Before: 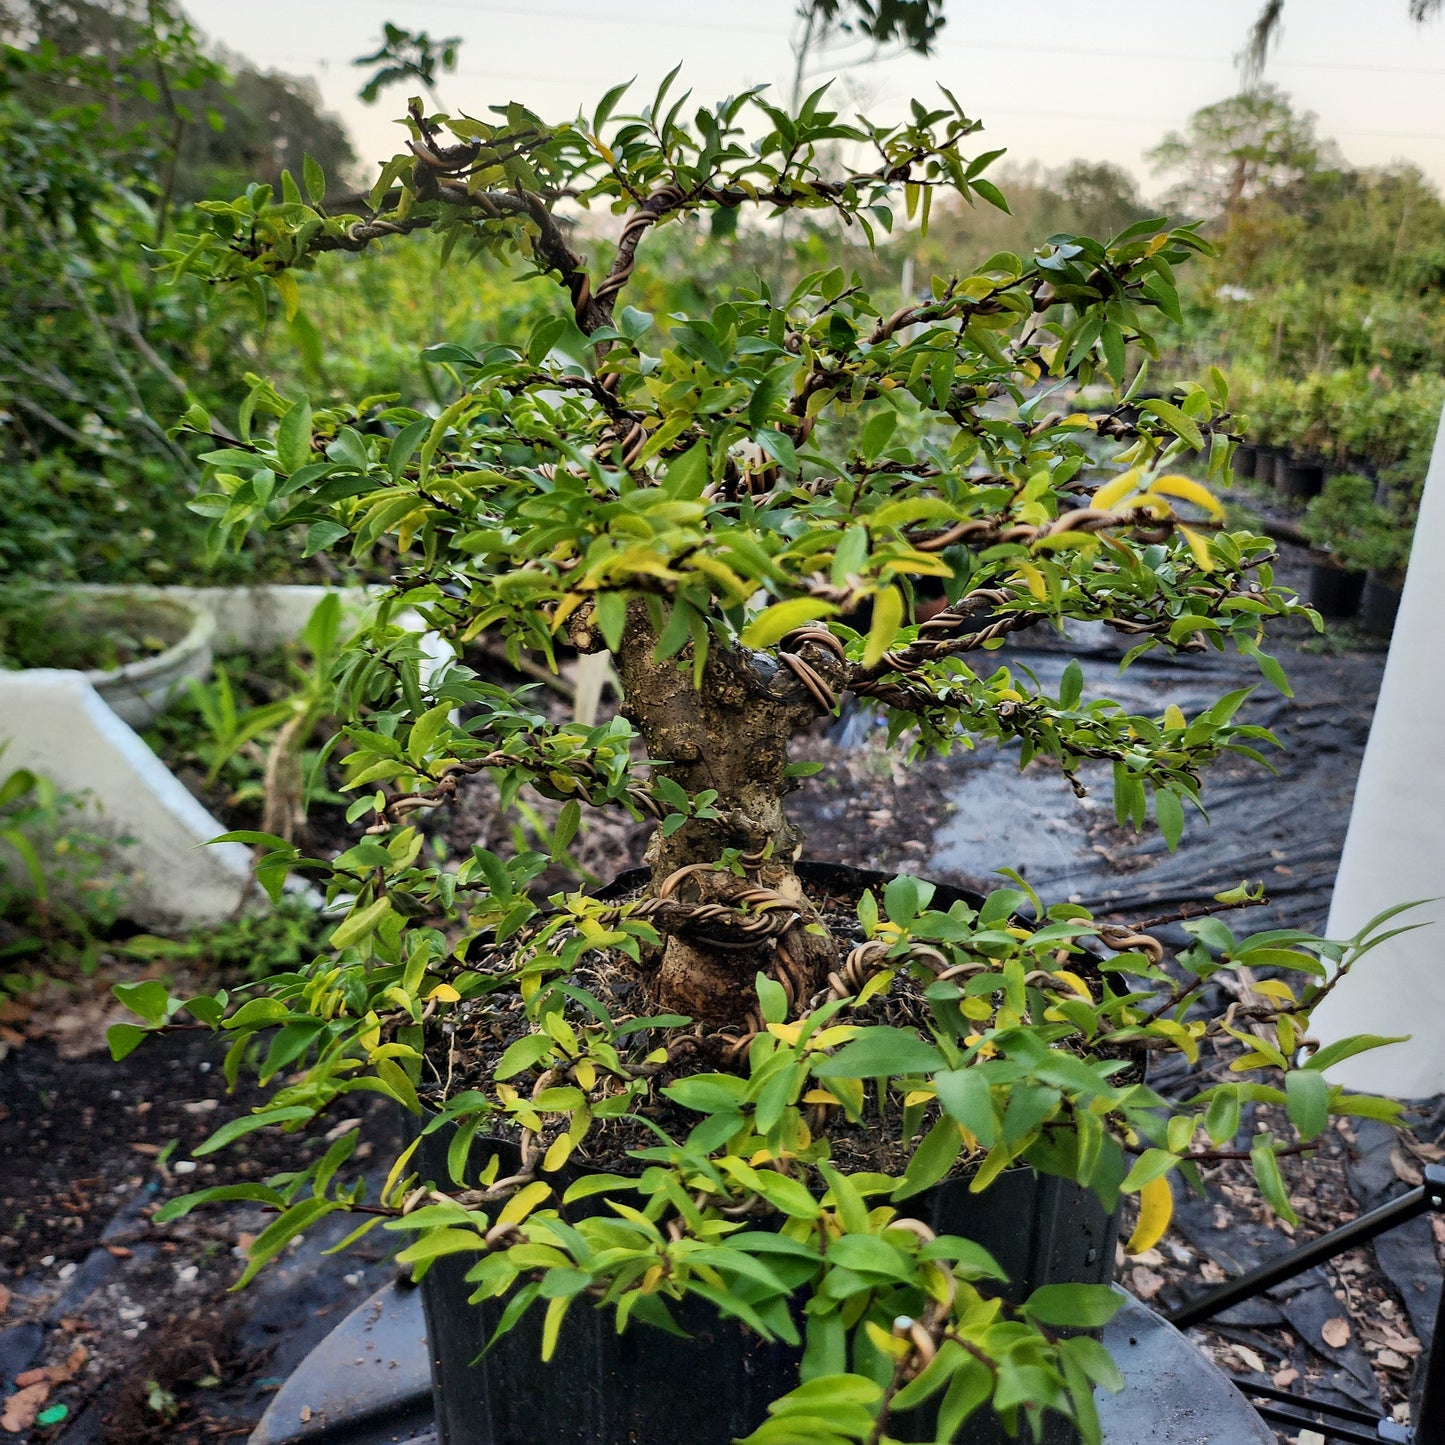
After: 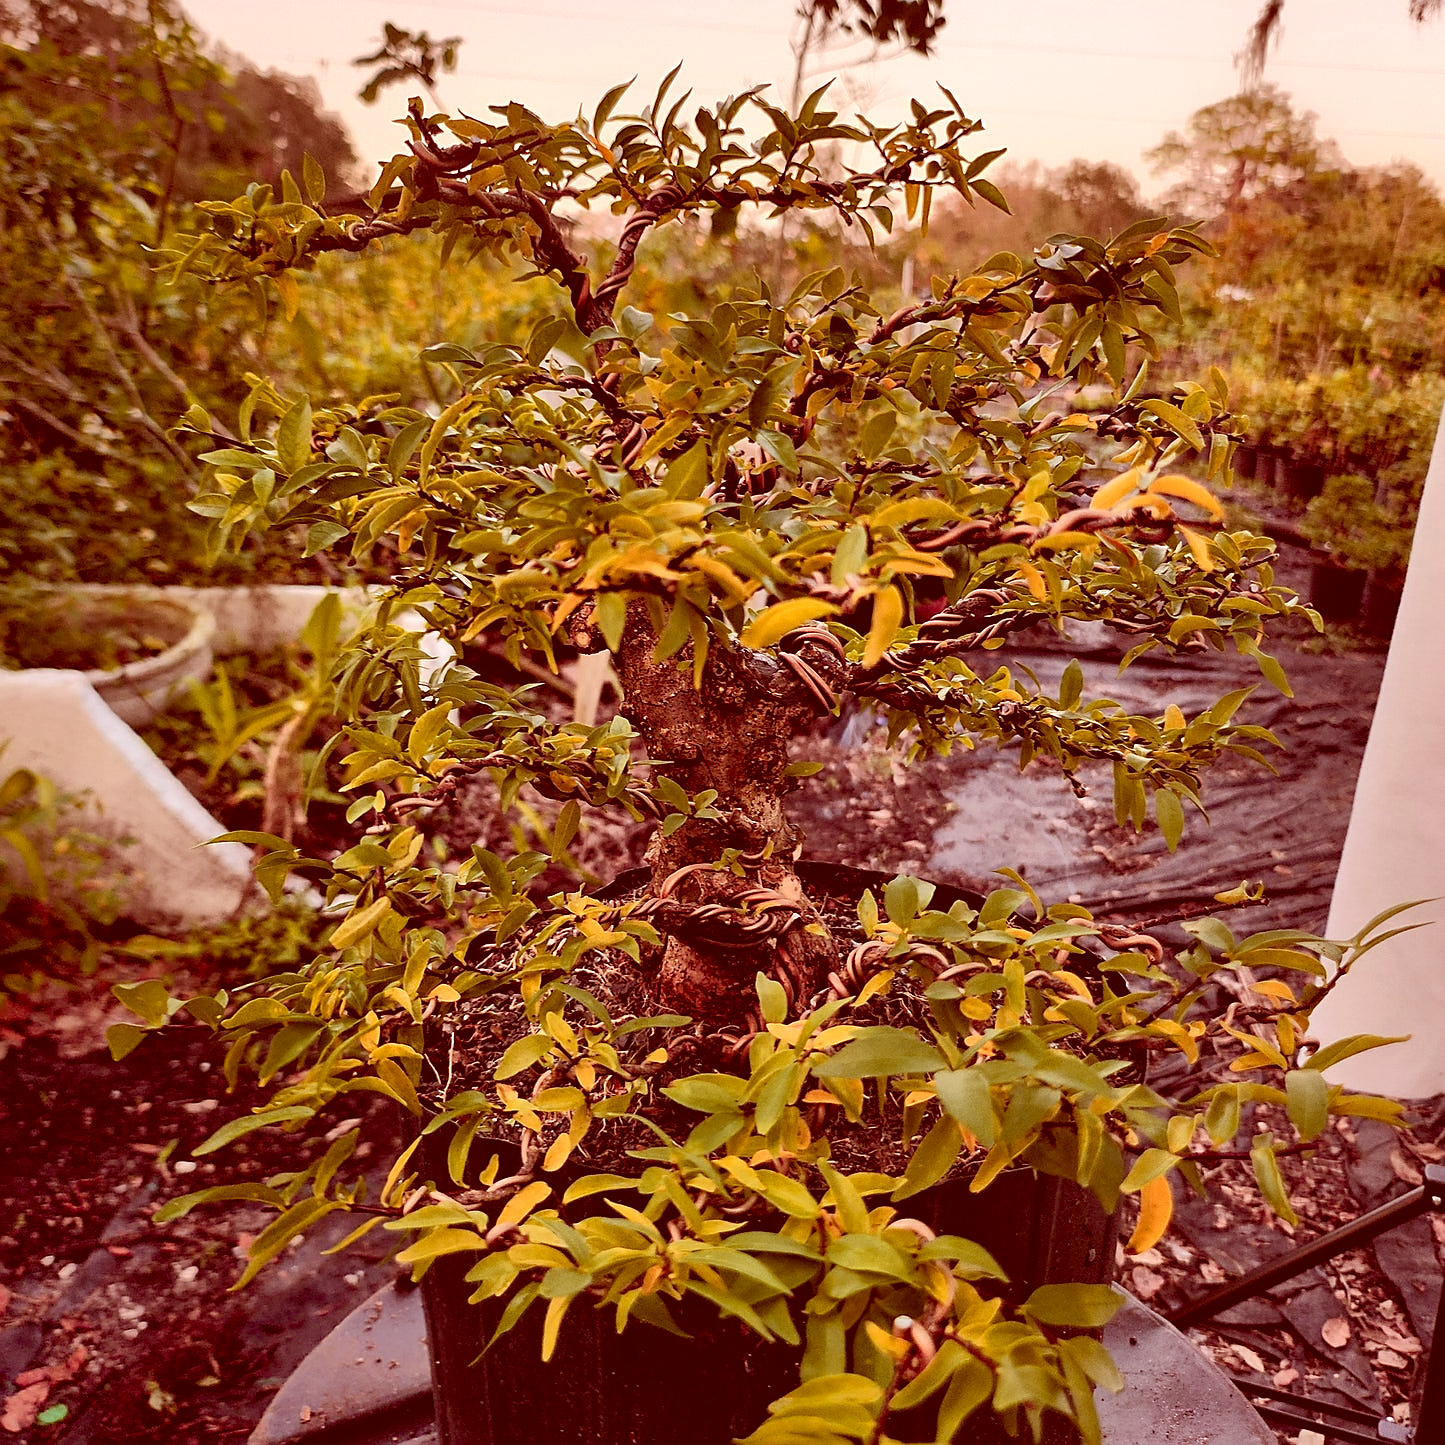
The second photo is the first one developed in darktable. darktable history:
color correction: highlights a* 9.03, highlights b* 8.71, shadows a* 40, shadows b* 40, saturation 0.8
sharpen: on, module defaults
color zones: curves: ch1 [(0.235, 0.558) (0.75, 0.5)]; ch2 [(0.25, 0.462) (0.749, 0.457)], mix 40.67%
